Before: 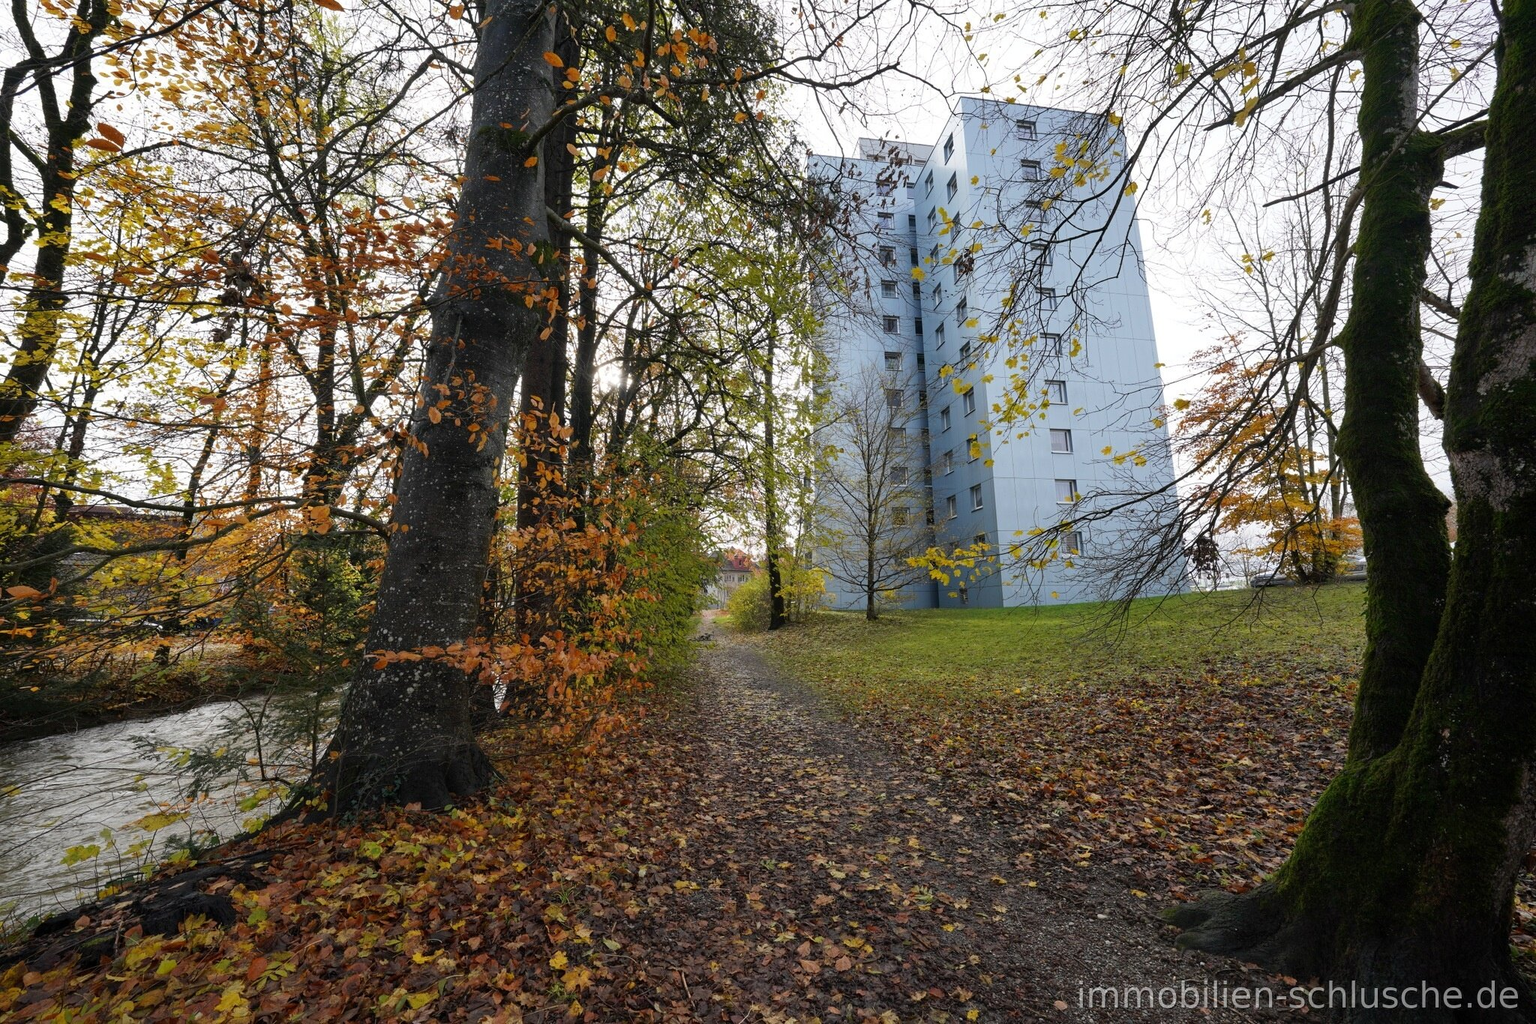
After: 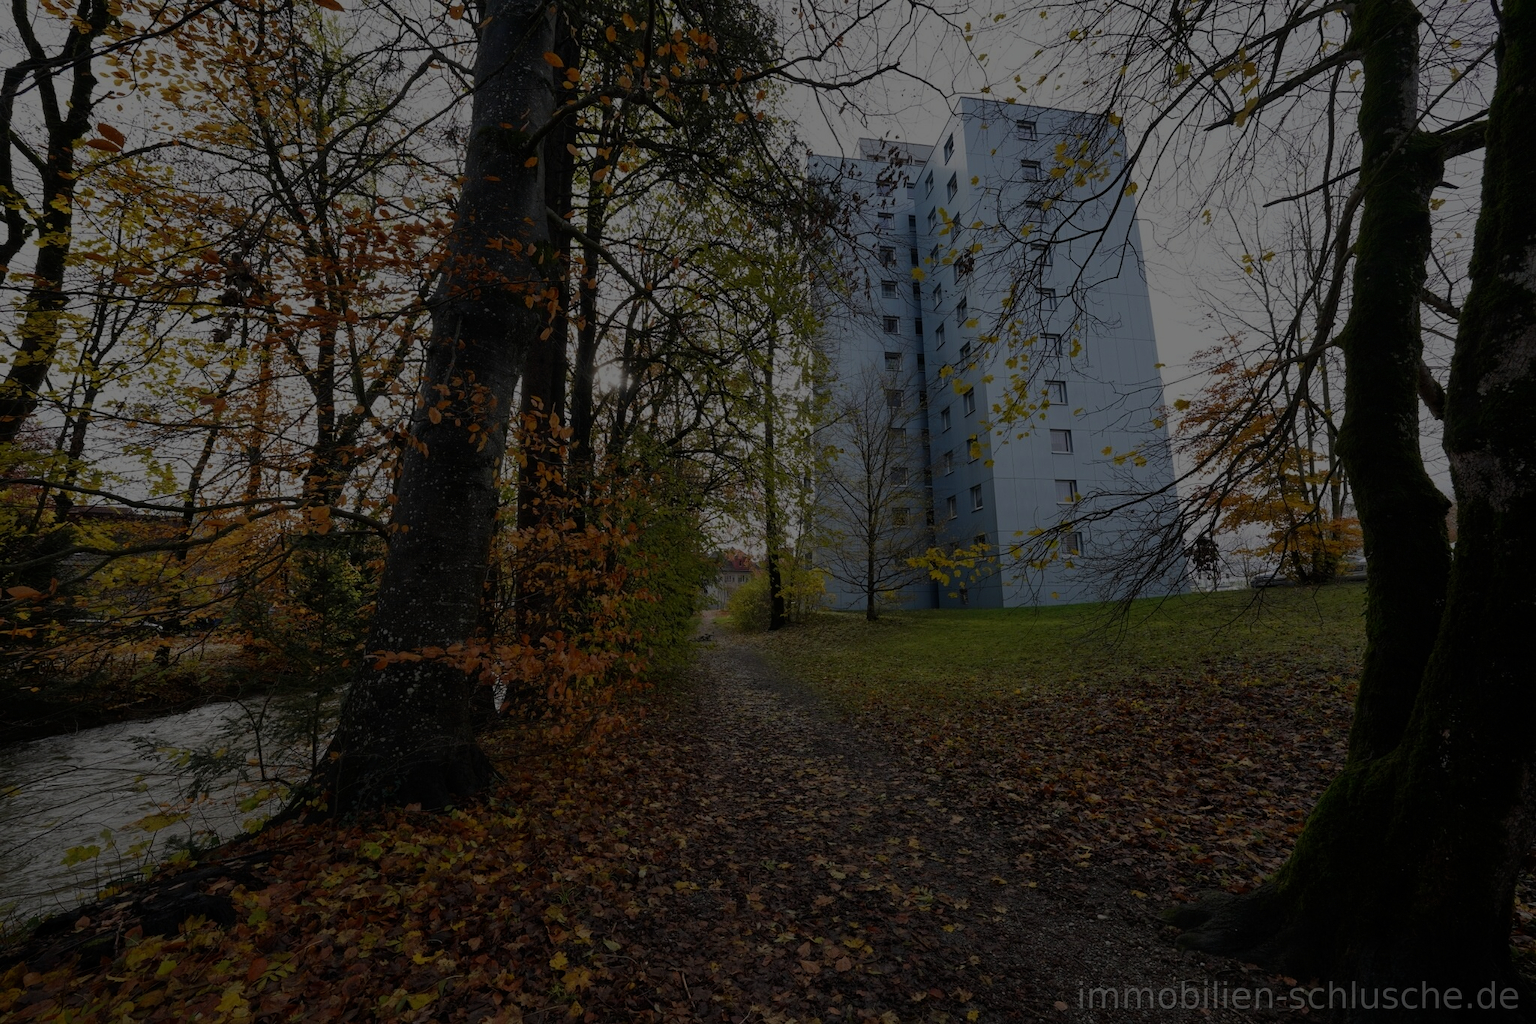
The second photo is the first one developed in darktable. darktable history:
exposure: exposure -2.387 EV, compensate highlight preservation false
